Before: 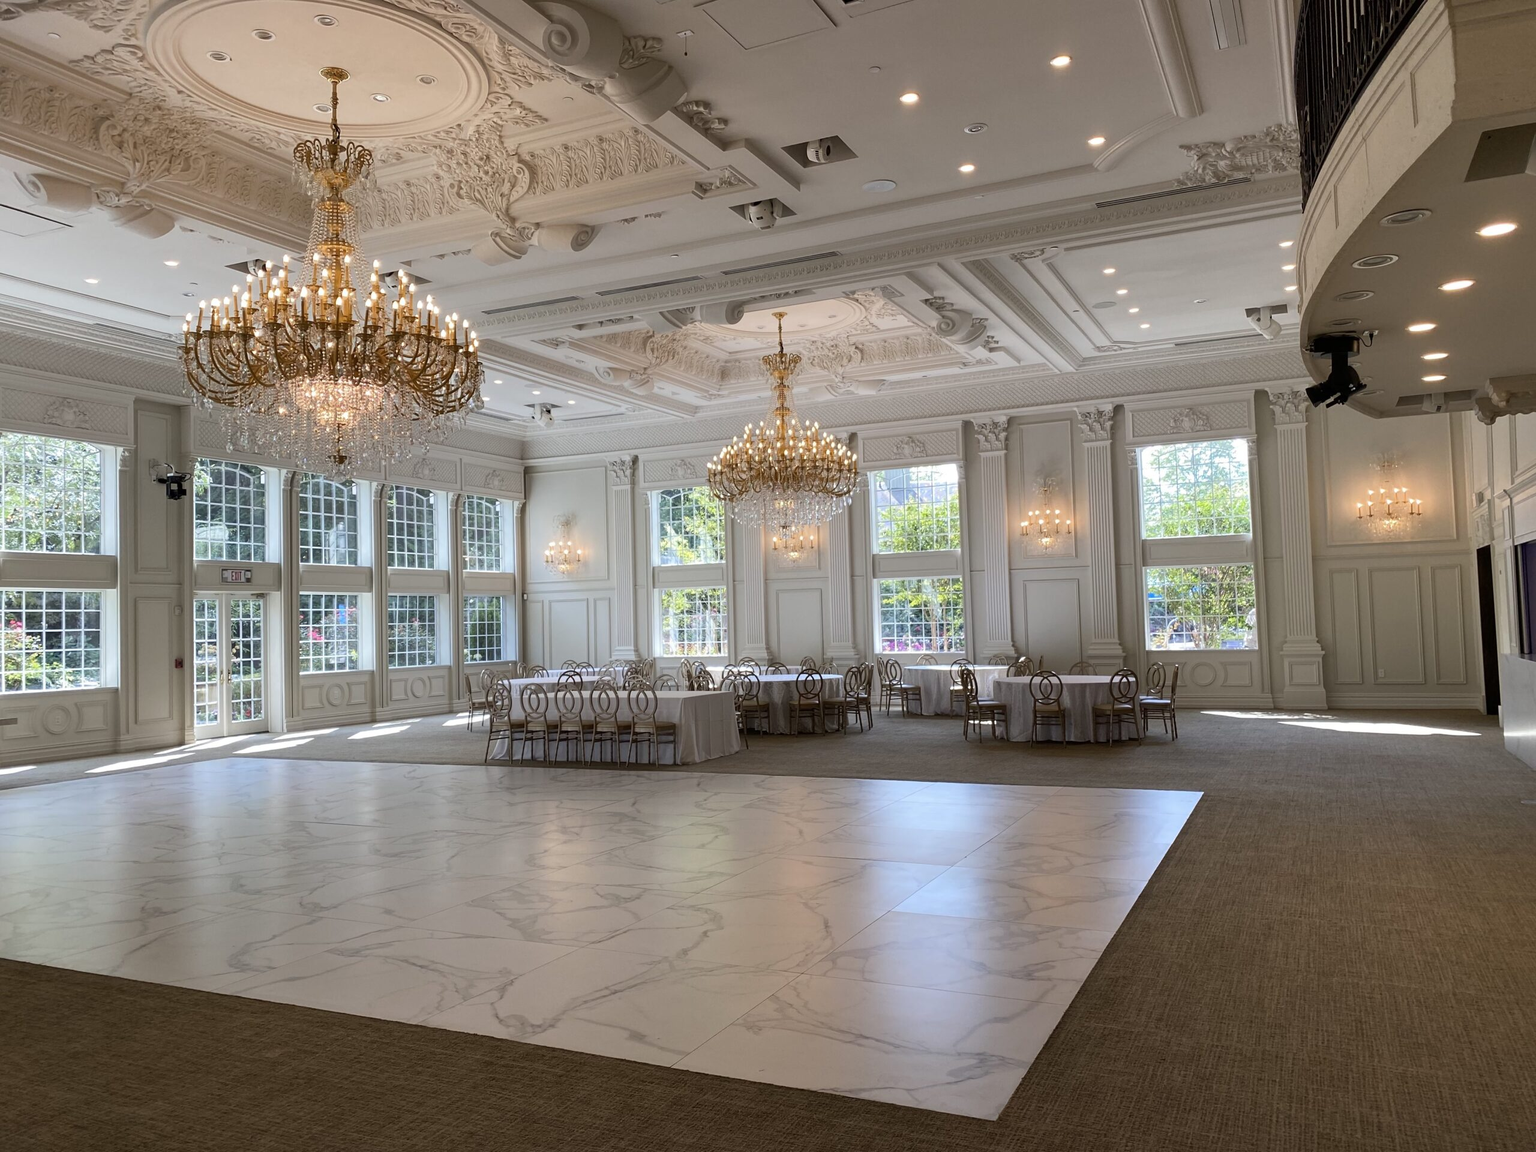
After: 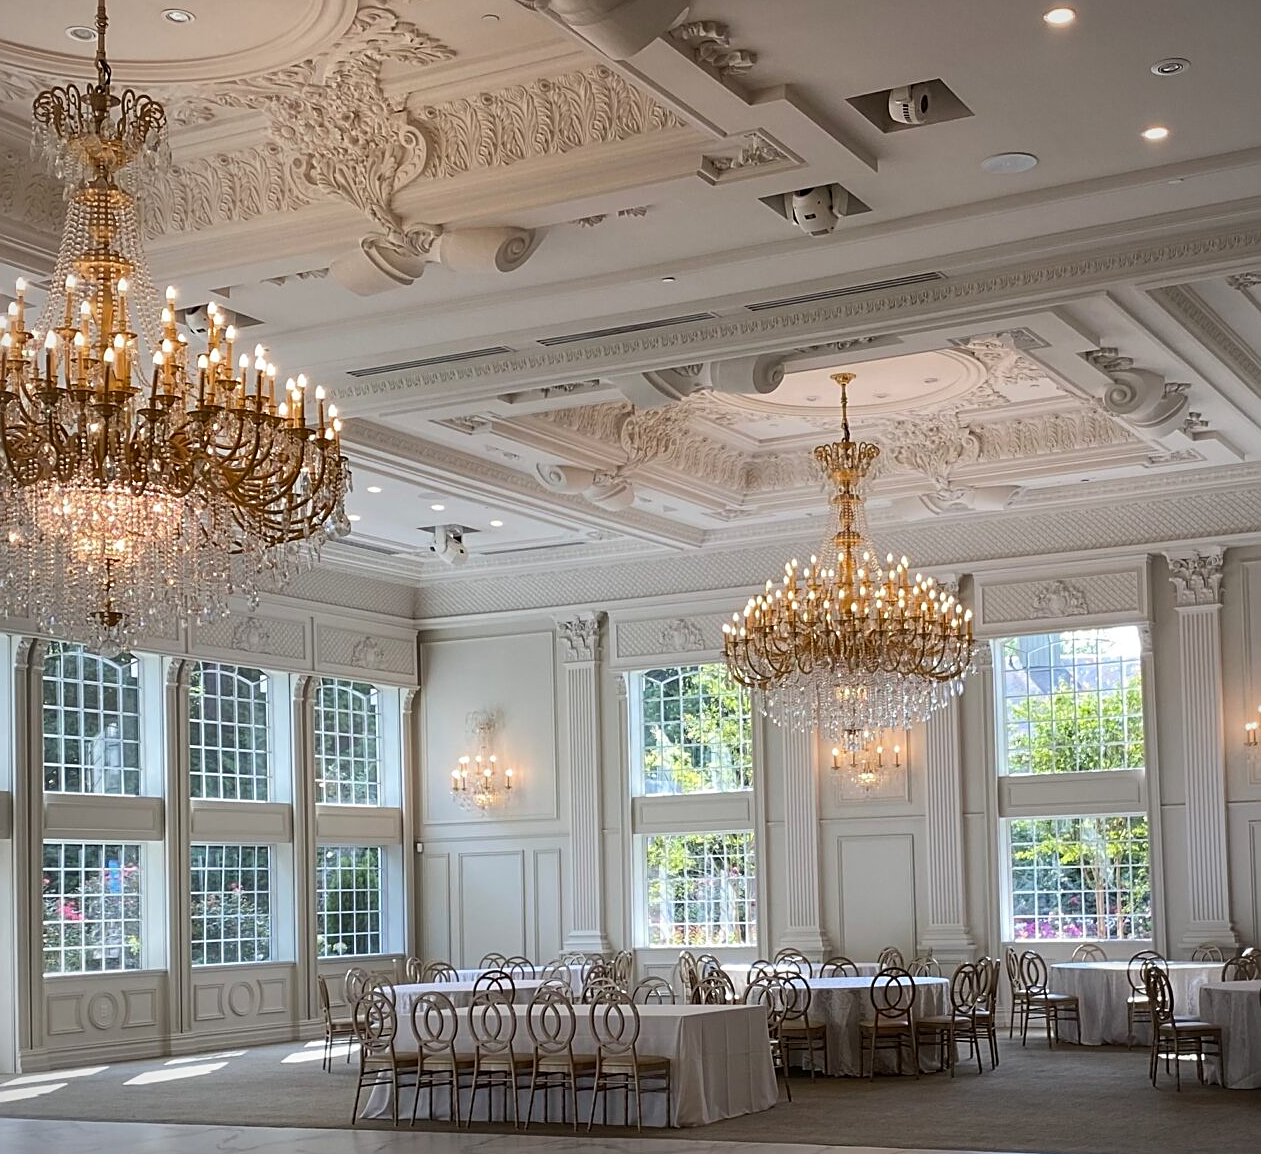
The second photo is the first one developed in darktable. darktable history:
vignetting: fall-off radius 81.94%
sharpen: on, module defaults
crop: left 17.835%, top 7.675%, right 32.881%, bottom 32.213%
